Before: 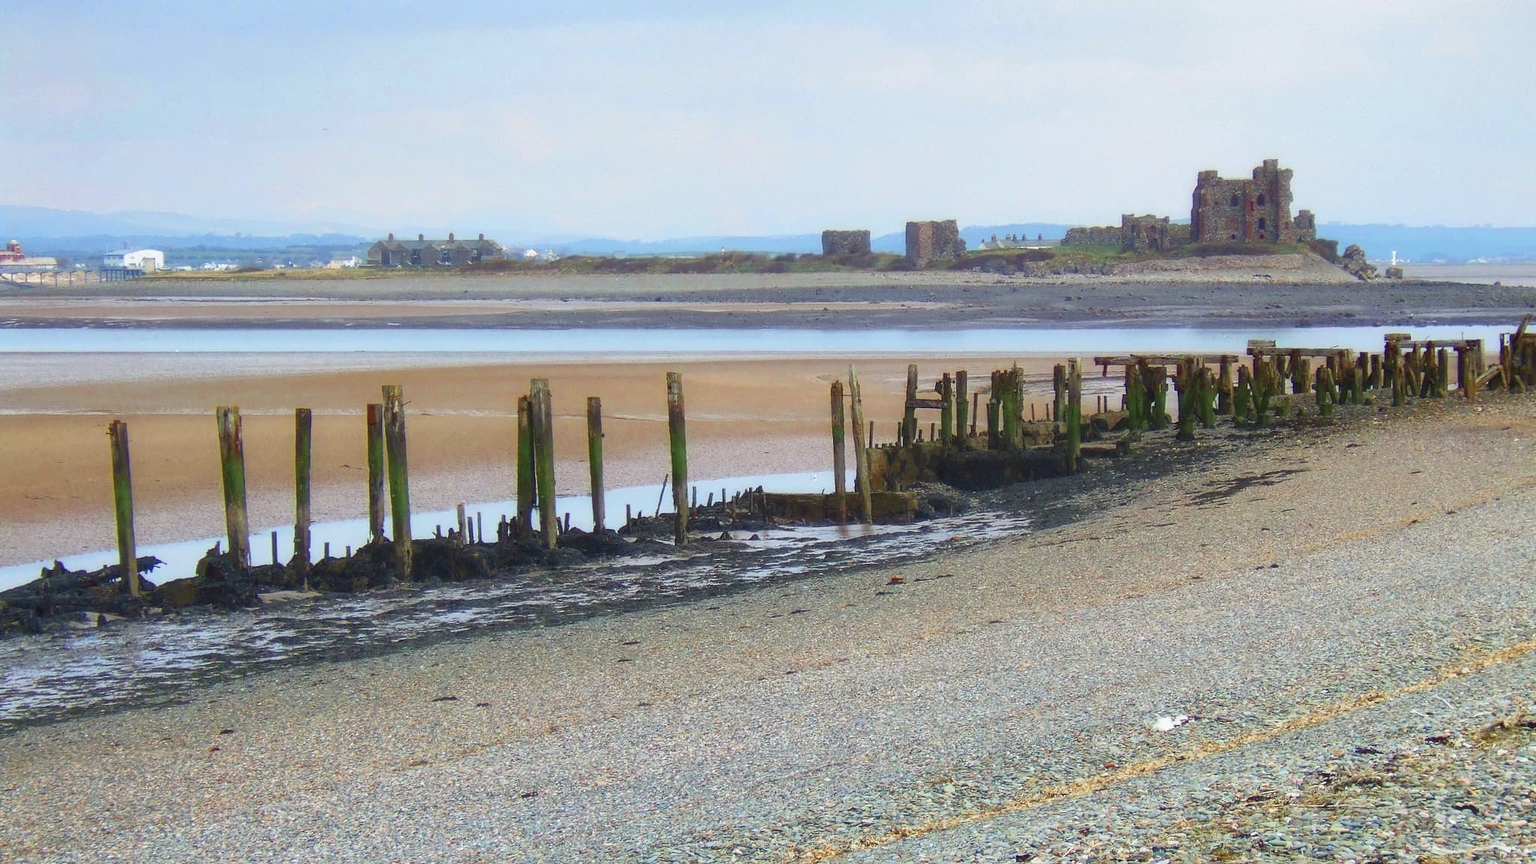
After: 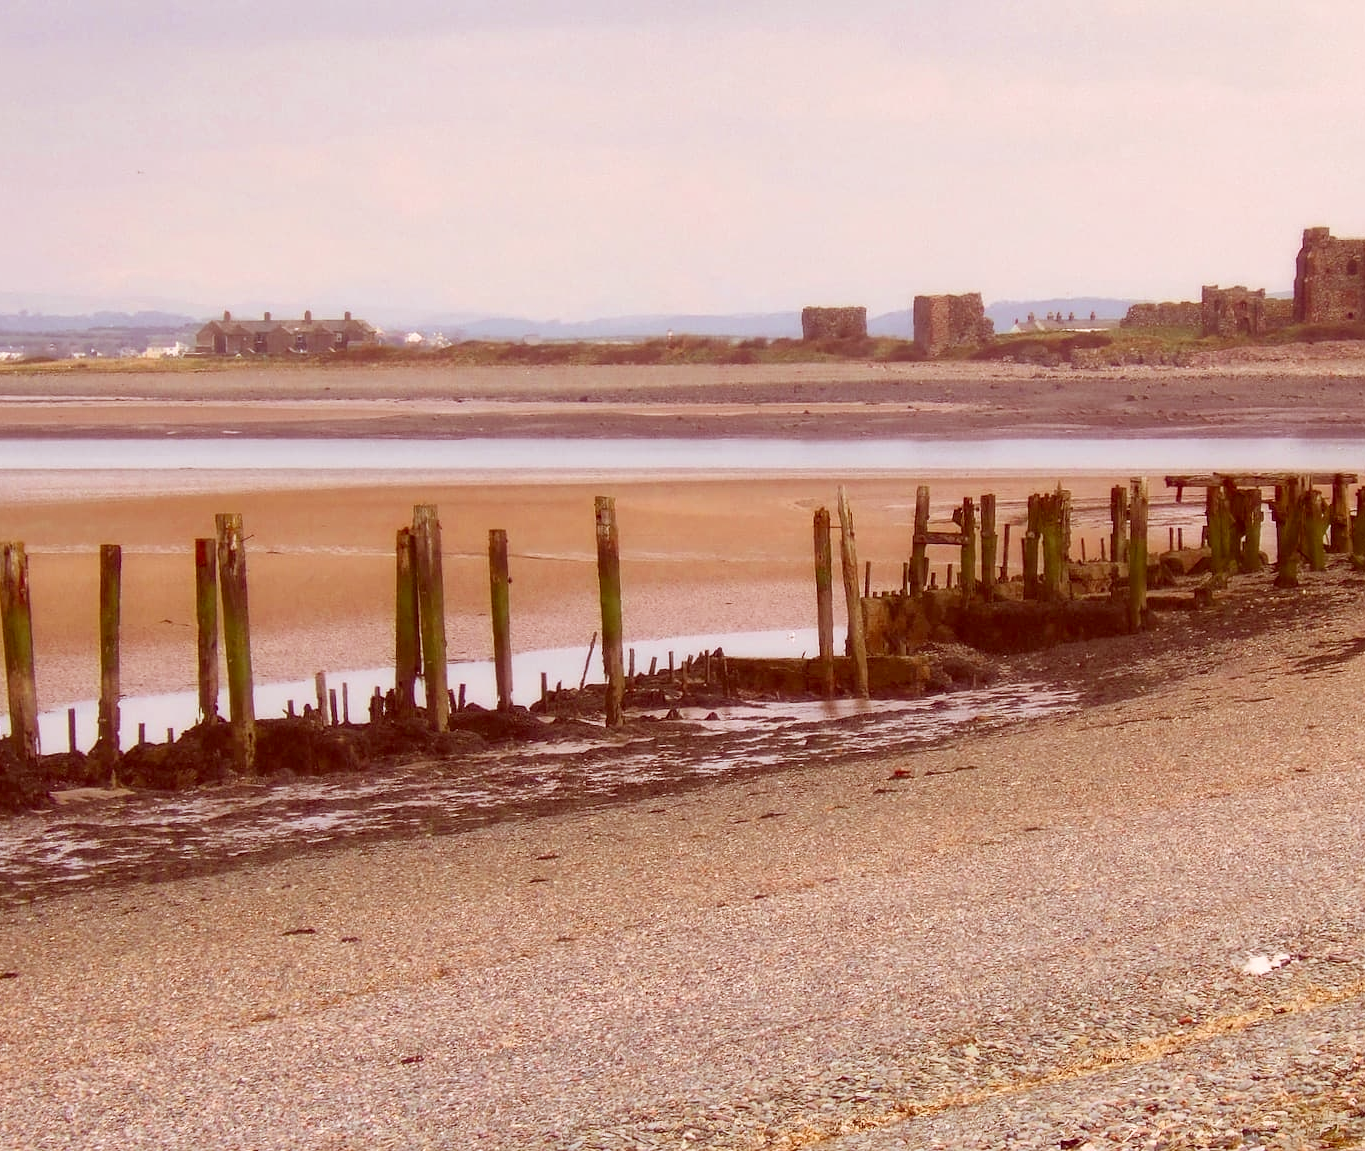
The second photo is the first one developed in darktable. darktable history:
base curve: curves: ch0 [(0, 0) (0.297, 0.298) (1, 1)], preserve colors none
color correction: highlights a* 9.03, highlights b* 8.71, shadows a* 40, shadows b* 40, saturation 0.8
crop and rotate: left 14.385%, right 18.948%
